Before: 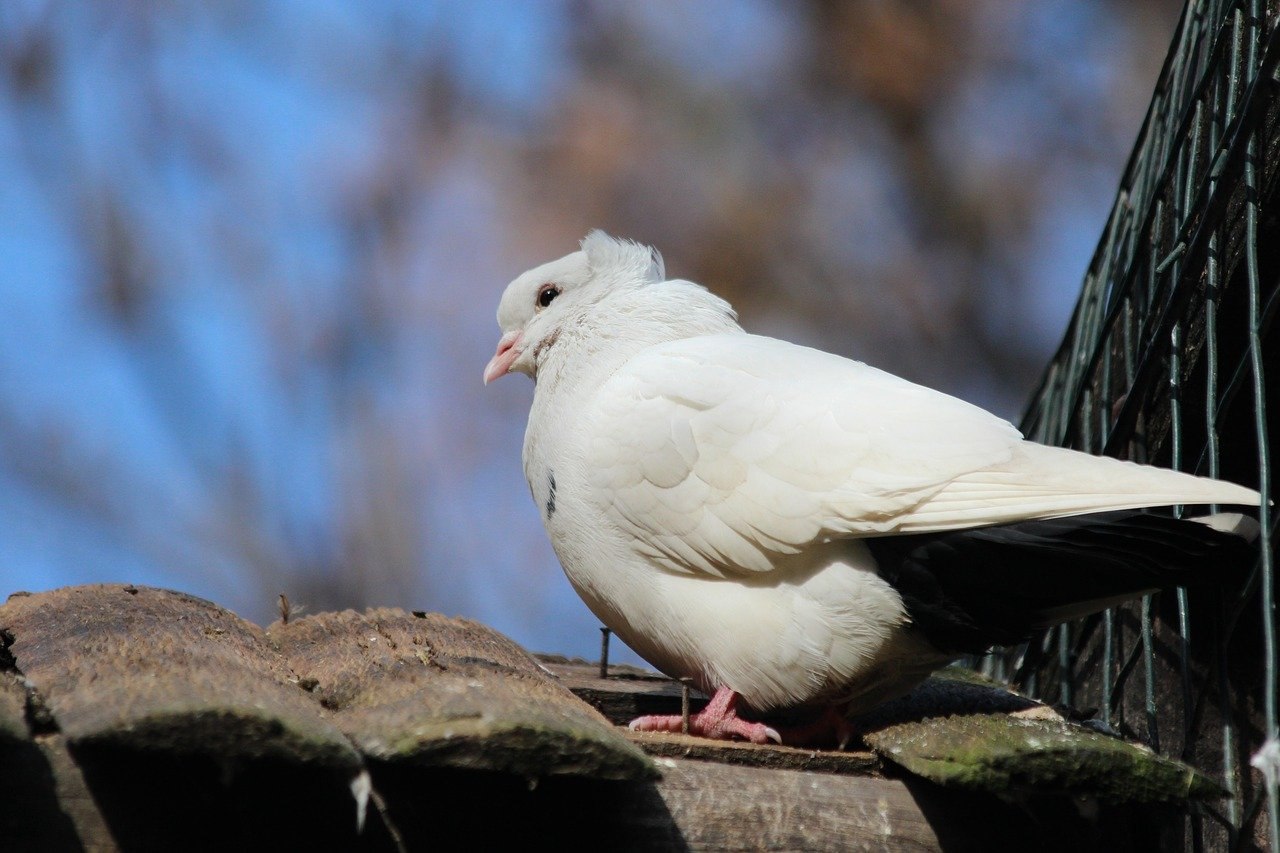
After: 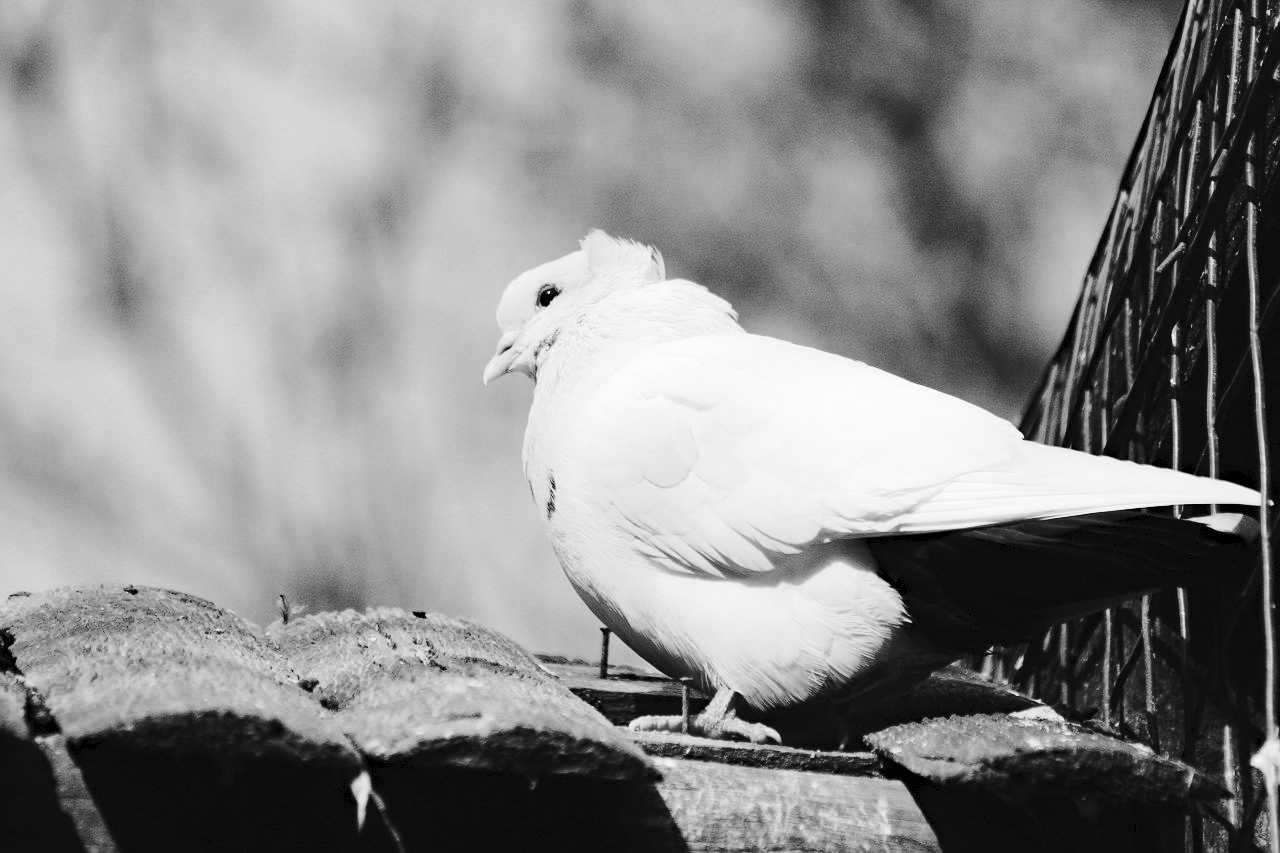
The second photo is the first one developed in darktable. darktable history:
contrast brightness saturation: contrast 0.24, brightness 0.26, saturation 0.39
tone curve: curves: ch0 [(0, 0) (0.003, 0.023) (0.011, 0.029) (0.025, 0.037) (0.044, 0.047) (0.069, 0.057) (0.1, 0.075) (0.136, 0.103) (0.177, 0.145) (0.224, 0.193) (0.277, 0.266) (0.335, 0.362) (0.399, 0.473) (0.468, 0.569) (0.543, 0.655) (0.623, 0.73) (0.709, 0.804) (0.801, 0.874) (0.898, 0.924) (1, 1)], preserve colors none
monochrome: on, module defaults
haze removal: compatibility mode true, adaptive false
